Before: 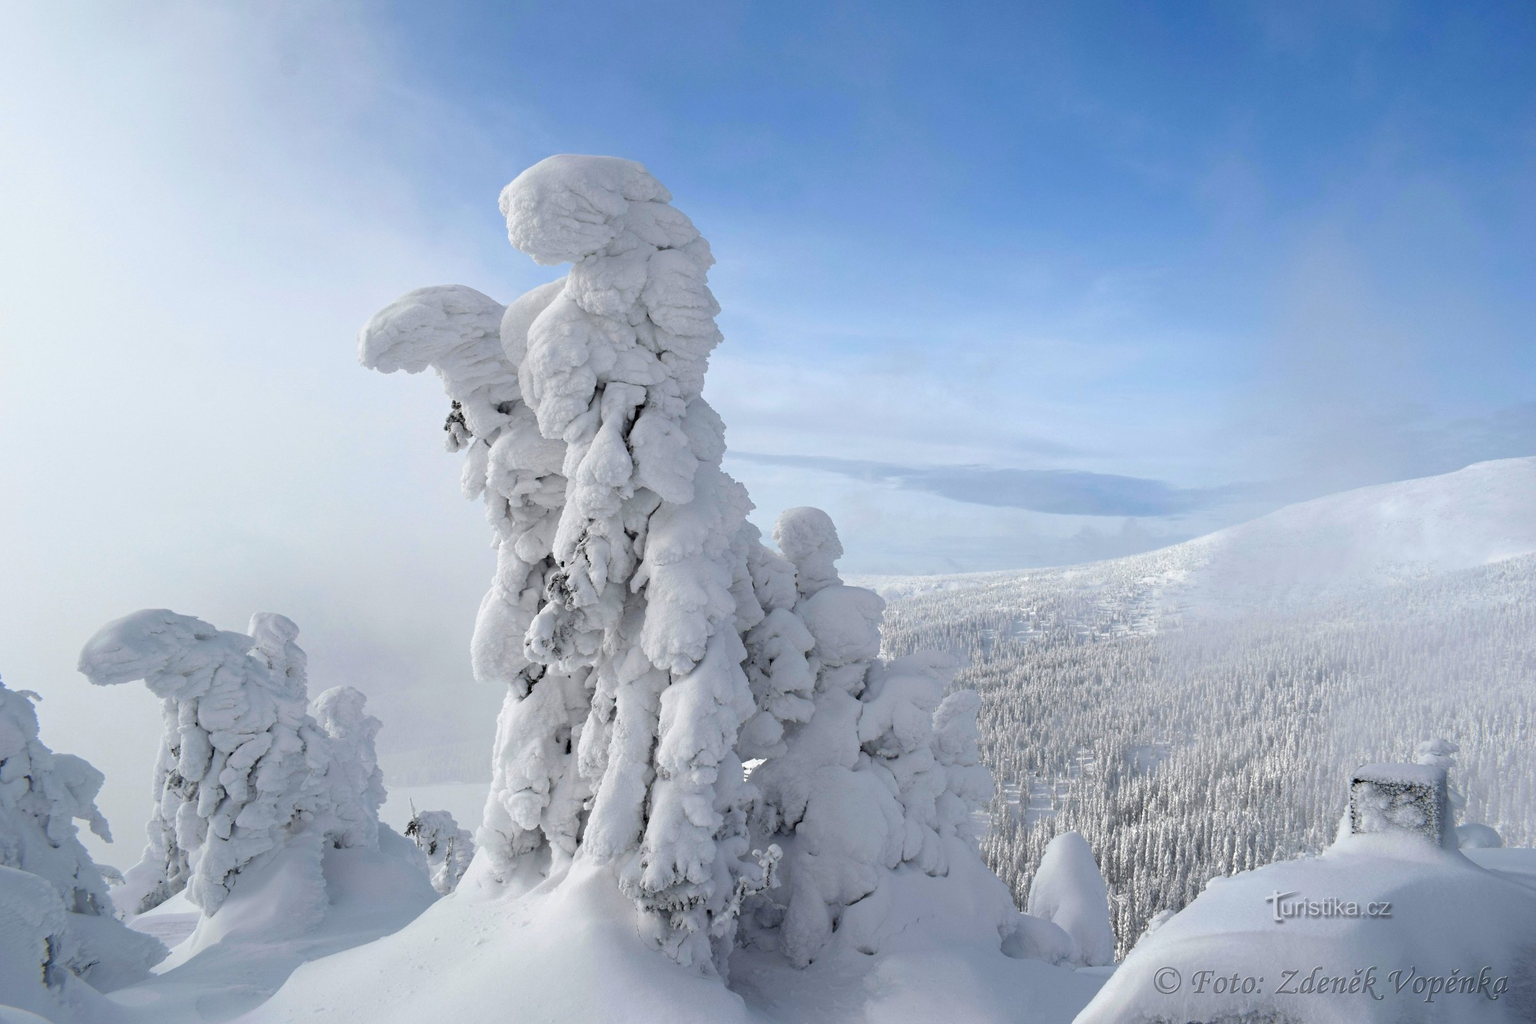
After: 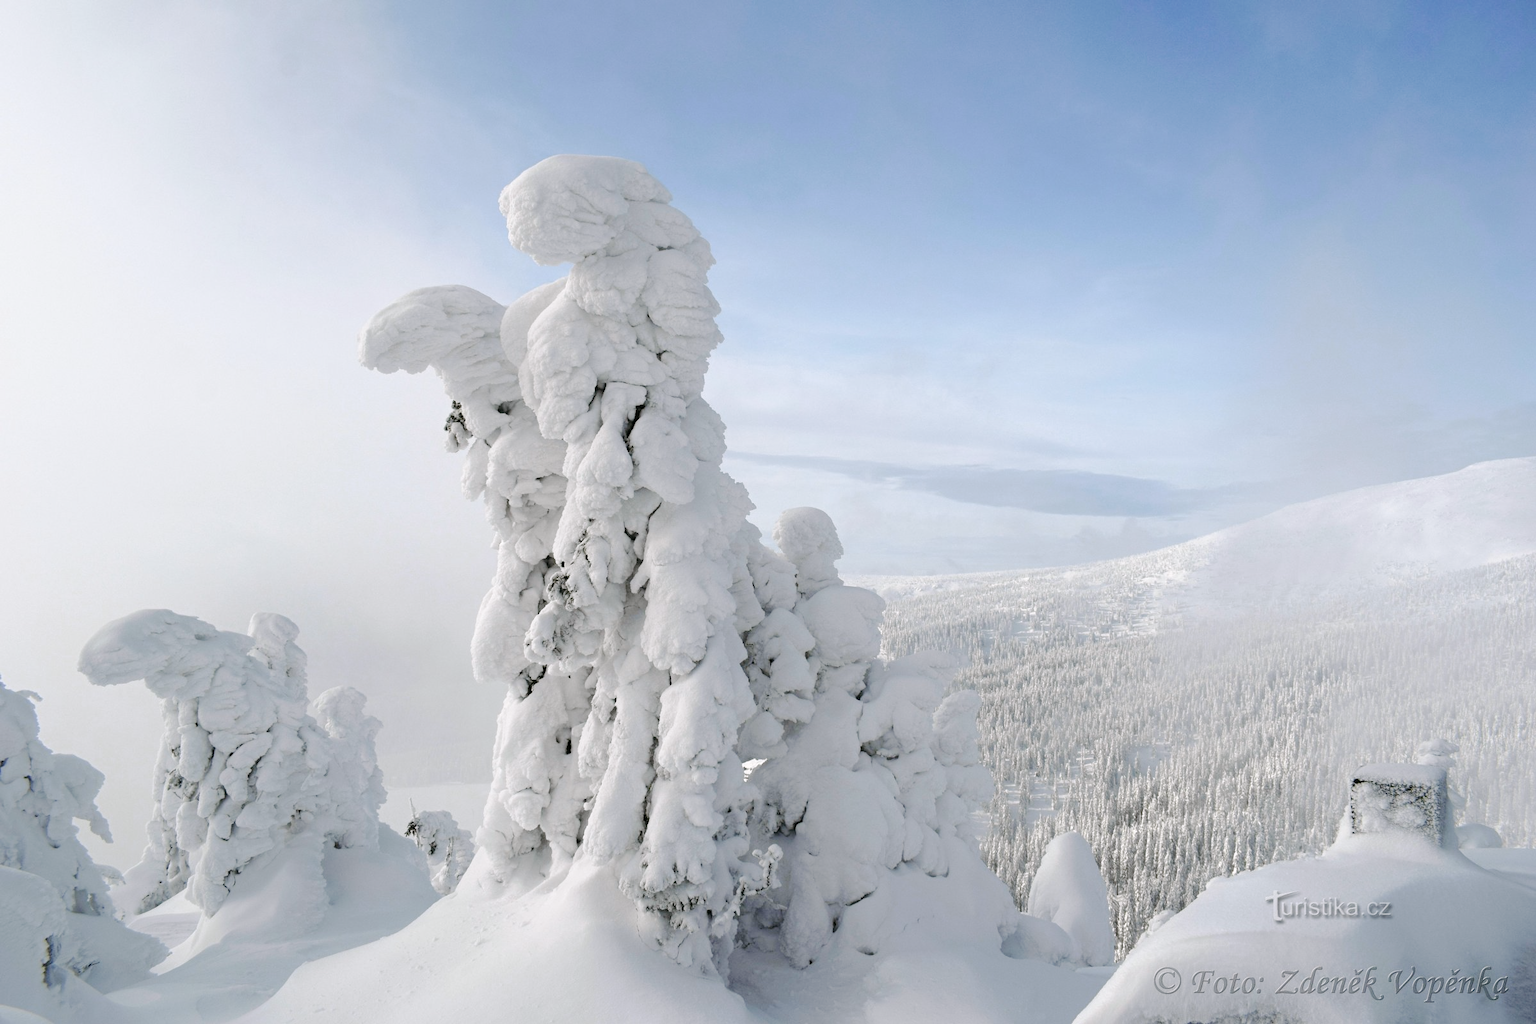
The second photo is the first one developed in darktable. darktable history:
tone curve: curves: ch0 [(0, 0) (0.003, 0.012) (0.011, 0.014) (0.025, 0.019) (0.044, 0.028) (0.069, 0.039) (0.1, 0.056) (0.136, 0.093) (0.177, 0.147) (0.224, 0.214) (0.277, 0.29) (0.335, 0.381) (0.399, 0.476) (0.468, 0.557) (0.543, 0.635) (0.623, 0.697) (0.709, 0.764) (0.801, 0.831) (0.898, 0.917) (1, 1)], preserve colors none
color look up table: target L [91.04, 91.35, 88.47, 74.67, 68.84, 62.96, 65.69, 68.09, 52.36, 45.91, 47.33, 51.12, 31.83, 16.92, 200.46, 80.75, 79.06, 66.01, 63.16, 61.15, 59.2, 56.42, 54.91, 46.16, 40.39, 34.92, 30.31, 17.06, 85.36, 86.29, 75.4, 74.51, 74.93, 70.72, 71.02, 55.97, 48.24, 48.49, 43.85, 43.82, 30.86, 12.28, 5.098, 88.19, 85.44, 79.82, 60.72, 43.02, 29.32], target a [-17.28, -5.216, -26.96, -54.84, -27.8, -58.56, -8.416, -37.05, -17.71, -40.36, -22.12, -31.87, -24.74, -16.61, 0, 19.83, 8.331, 13.21, 53.95, 20.21, 36.85, 50.32, 72.32, 36.29, 58.65, 0.471, 4.035, 26.78, 7.177, 19.96, 19.91, 40.7, 11.26, 51.78, 26.7, 66.92, 8.972, 42.69, 25.18, 44.1, 20.11, 22.82, 2.025, -30.91, -13.48, -23.01, -21.13, -4.175, -6.179], target b [62.77, 39.2, 17.3, 36.67, 35.17, 55.25, 27.27, 18.12, 47.69, 39.48, 18.72, 3.34, 27.85, 14.91, 0, 20.83, 80.47, 55.41, 65.47, 32.25, 9.618, 36.55, 25.55, 44.61, 43.05, 32.41, 15.6, 24.28, -3.007, -15.43, -10.88, -5.005, -31.76, -33.01, -37.67, -12.34, -11.25, -2.446, -31.94, -52.06, -62.64, -36.64, -9.848, -11.6, -3.237, -23.49, -21.61, -40.19, -19.45], num patches 49
